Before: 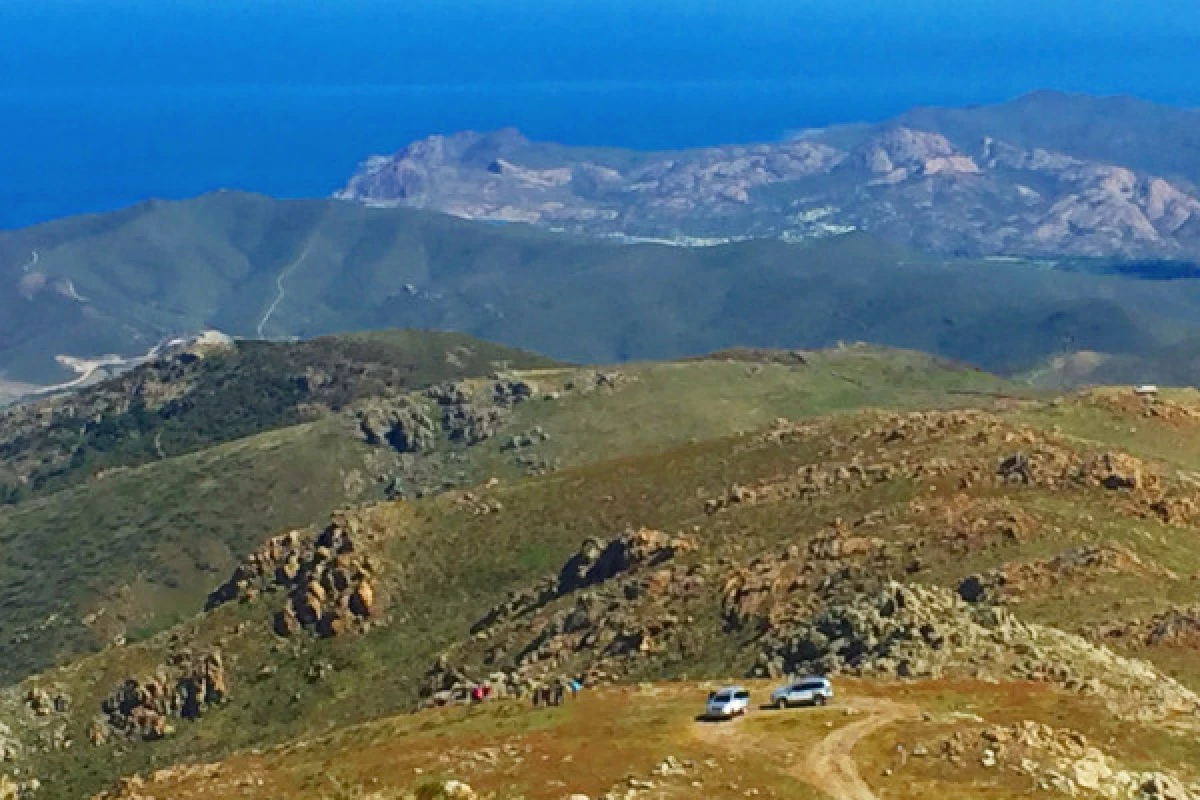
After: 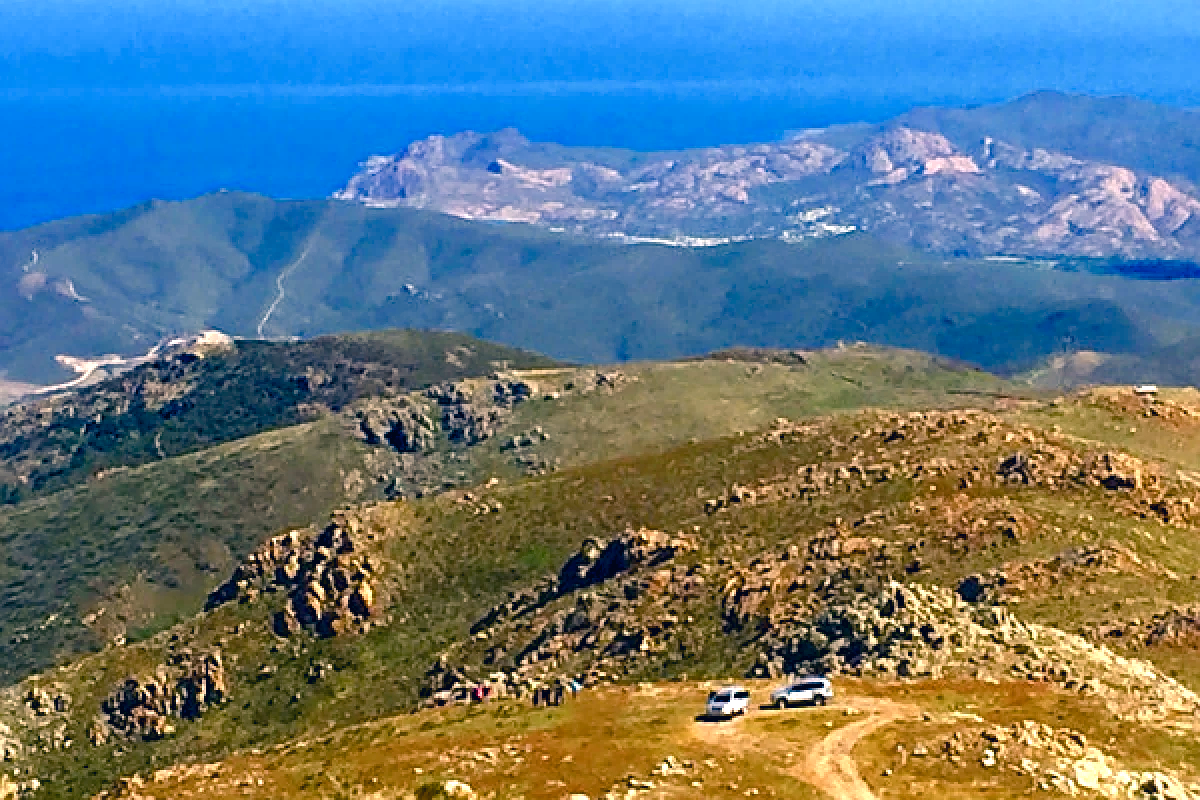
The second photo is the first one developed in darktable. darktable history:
tone equalizer: -8 EV -0.417 EV, -7 EV -0.389 EV, -6 EV -0.333 EV, -5 EV -0.222 EV, -3 EV 0.222 EV, -2 EV 0.333 EV, -1 EV 0.389 EV, +0 EV 0.417 EV, edges refinement/feathering 500, mask exposure compensation -1.57 EV, preserve details no
exposure: exposure 0.507 EV, compensate highlight preservation false
sharpen: on, module defaults
contrast brightness saturation: brightness -0.09
color correction: highlights a* 14.46, highlights b* 5.85, shadows a* -5.53, shadows b* -15.24, saturation 0.85
color balance rgb: shadows lift › chroma 3%, shadows lift › hue 280.8°, power › hue 330°, highlights gain › chroma 3%, highlights gain › hue 75.6°, global offset › luminance -1%, perceptual saturation grading › global saturation 20%, perceptual saturation grading › highlights -25%, perceptual saturation grading › shadows 50%, global vibrance 20%
